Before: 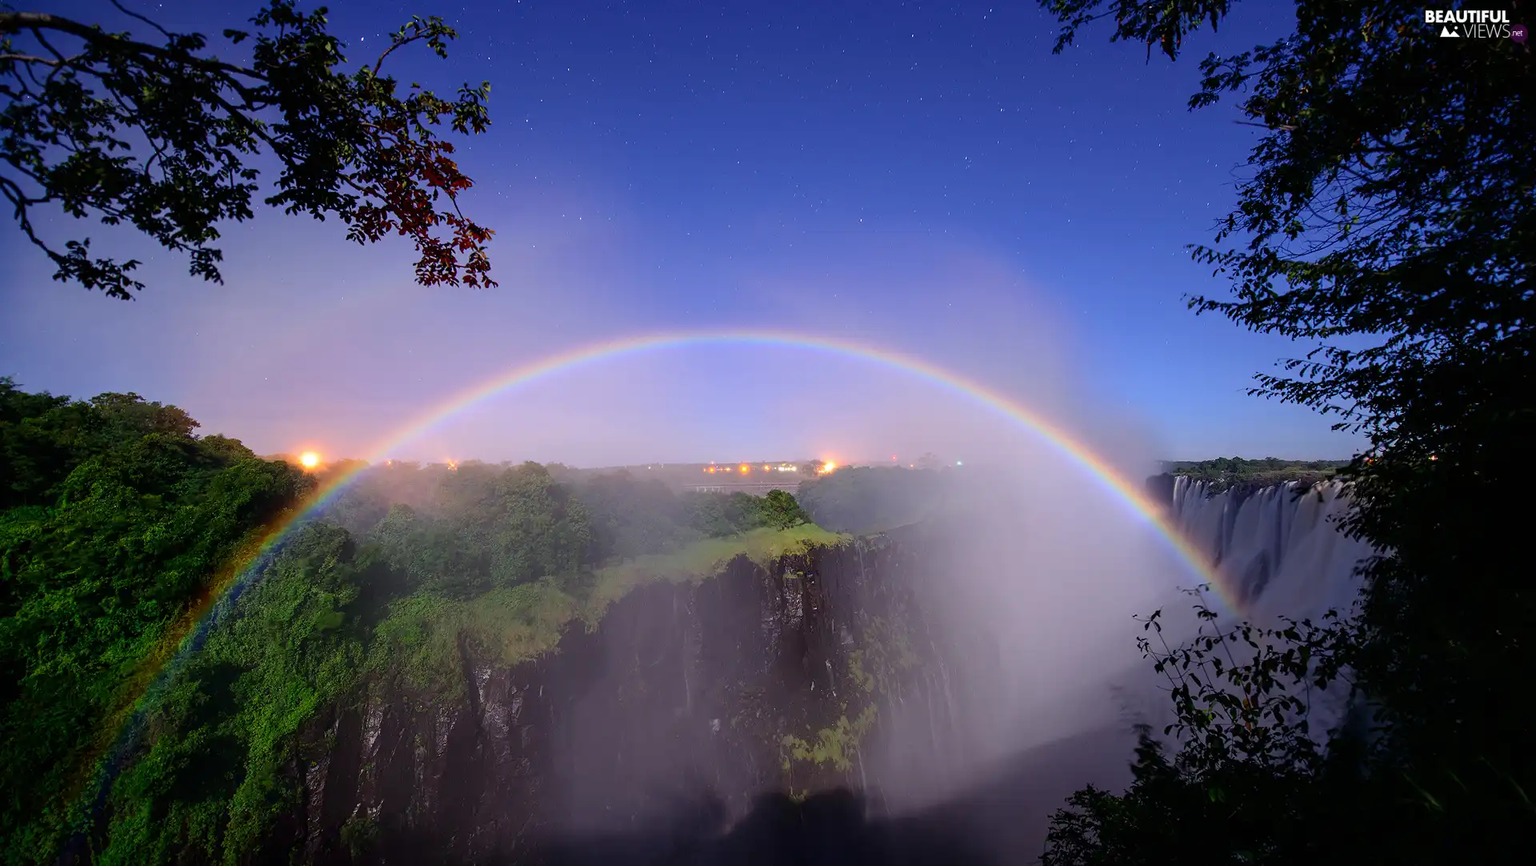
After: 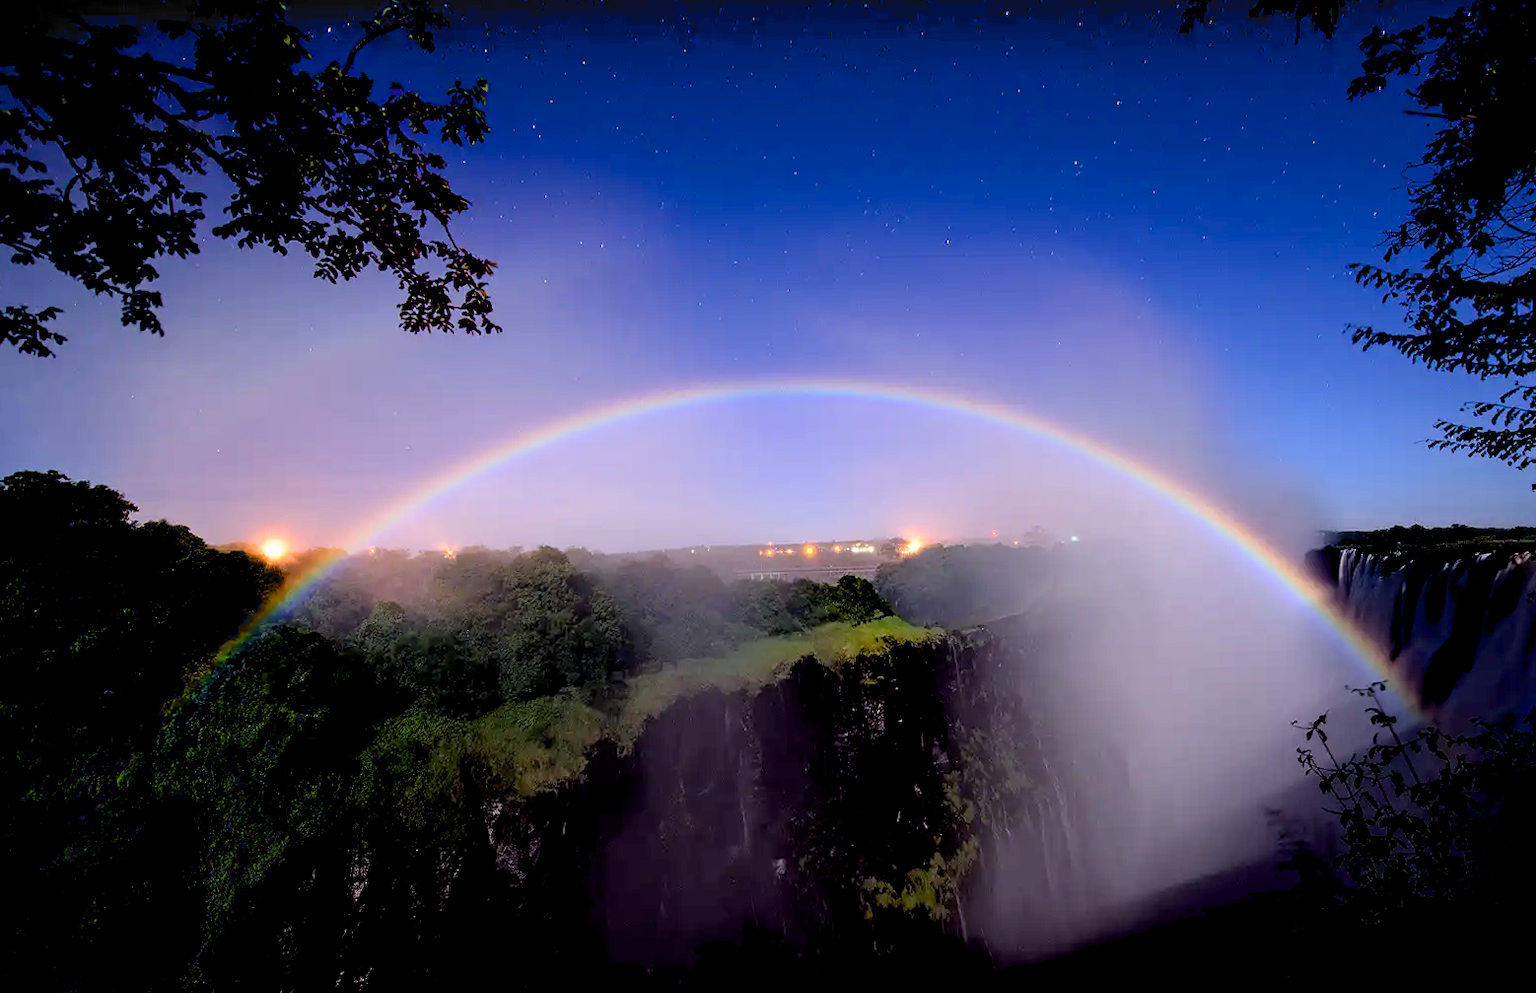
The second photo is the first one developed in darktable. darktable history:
filmic rgb: black relative exposure -8.67 EV, white relative exposure 2.68 EV, target black luminance 0%, target white luminance 99.997%, hardness 6.25, latitude 75.6%, contrast 1.319, highlights saturation mix -5.46%
exposure: black level correction 0.054, exposure -0.032 EV, compensate highlight preservation false
crop and rotate: angle 1.06°, left 4.314%, top 1.092%, right 11.832%, bottom 2.642%
